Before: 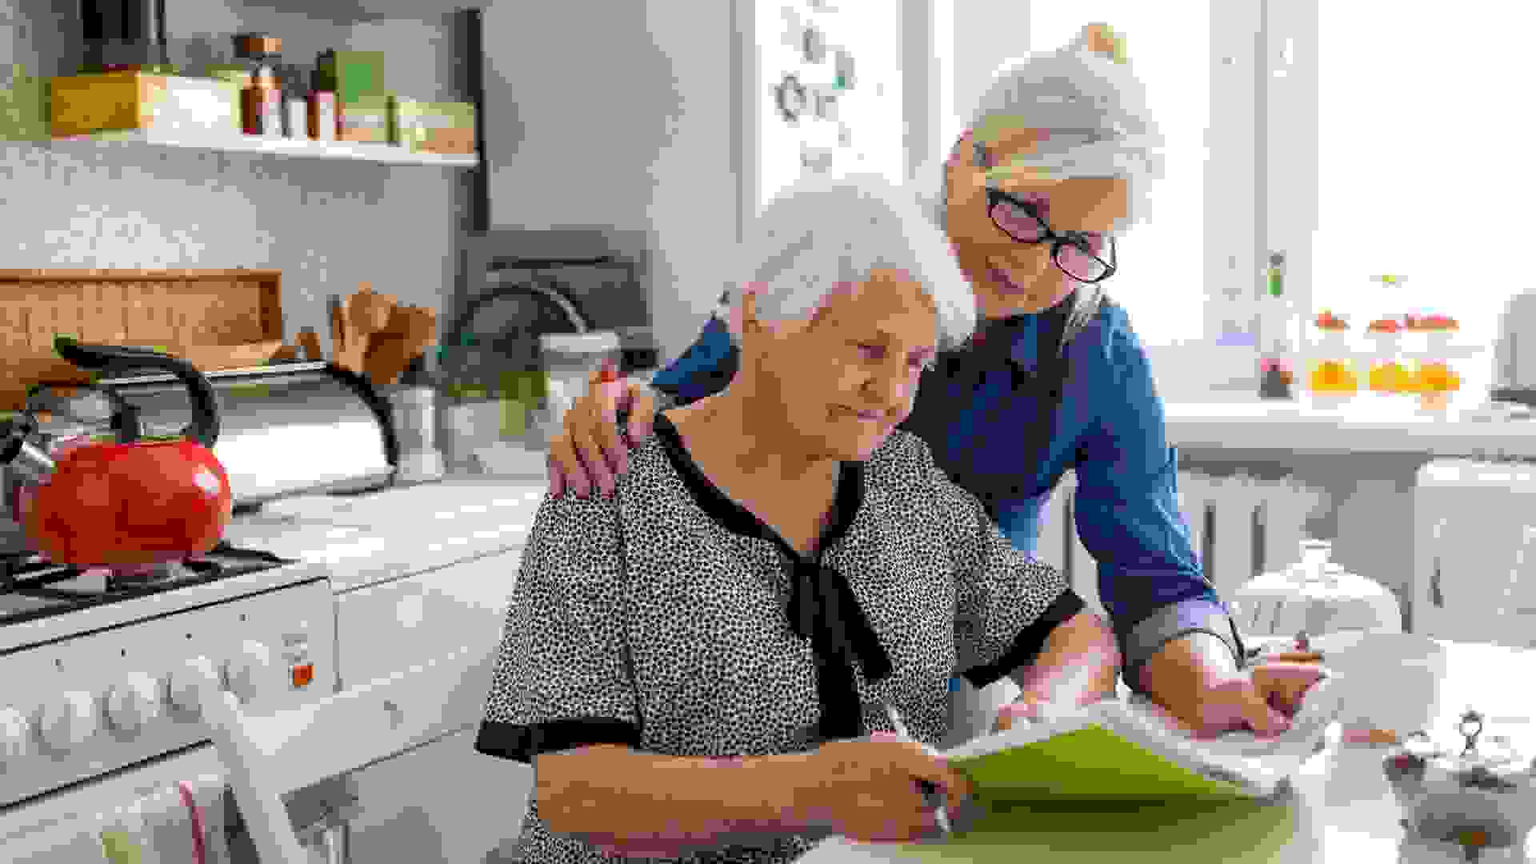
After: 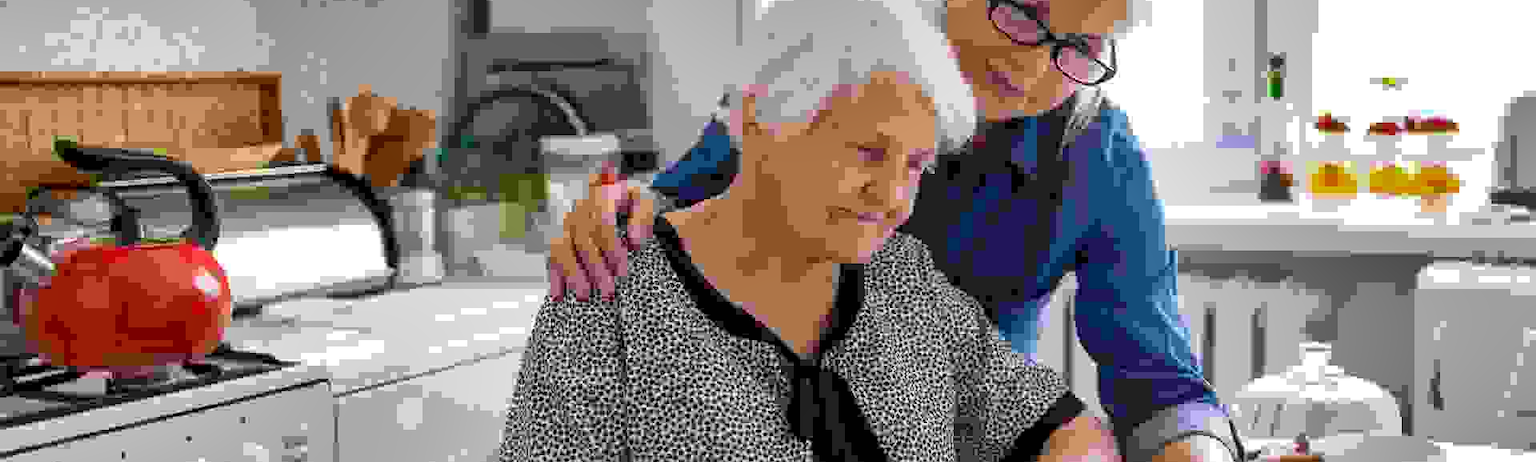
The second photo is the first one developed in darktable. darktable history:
shadows and highlights: radius 108.52, shadows 23.73, highlights -59.32, low approximation 0.01, soften with gaussian
crop and rotate: top 23.043%, bottom 23.437%
